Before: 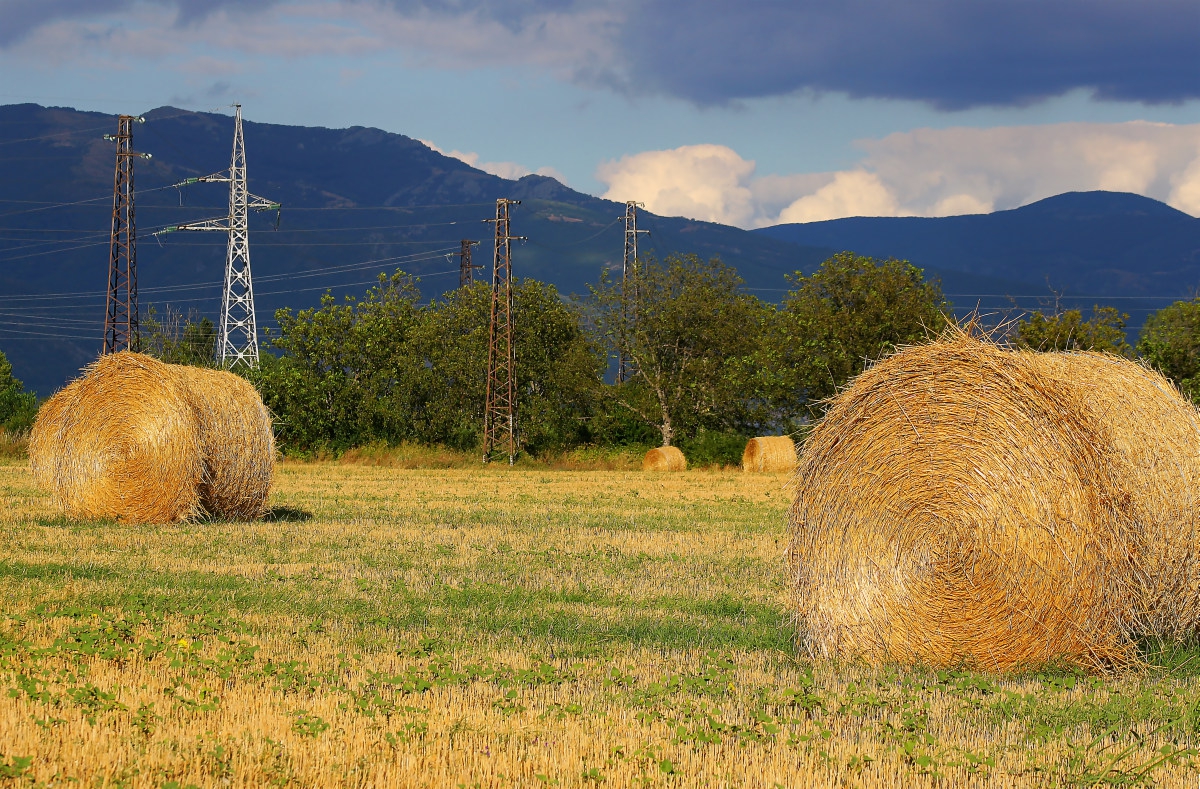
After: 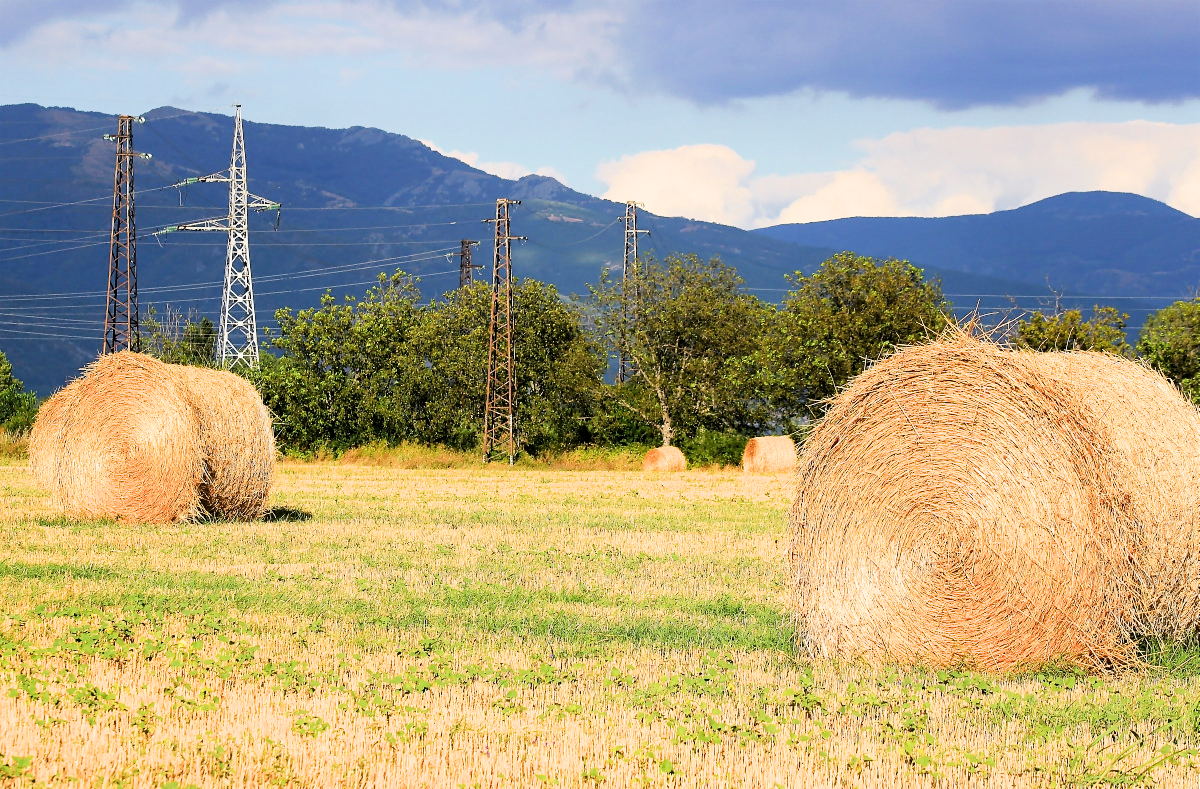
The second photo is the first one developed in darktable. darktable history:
tone equalizer: -8 EV -0.771 EV, -7 EV -0.715 EV, -6 EV -0.566 EV, -5 EV -0.389 EV, -3 EV 0.387 EV, -2 EV 0.6 EV, -1 EV 0.681 EV, +0 EV 0.777 EV, edges refinement/feathering 500, mask exposure compensation -1.57 EV, preserve details no
filmic rgb: black relative exposure -7.65 EV, white relative exposure 4.56 EV, hardness 3.61
exposure: black level correction 0.001, exposure 1.116 EV, compensate exposure bias true, compensate highlight preservation false
